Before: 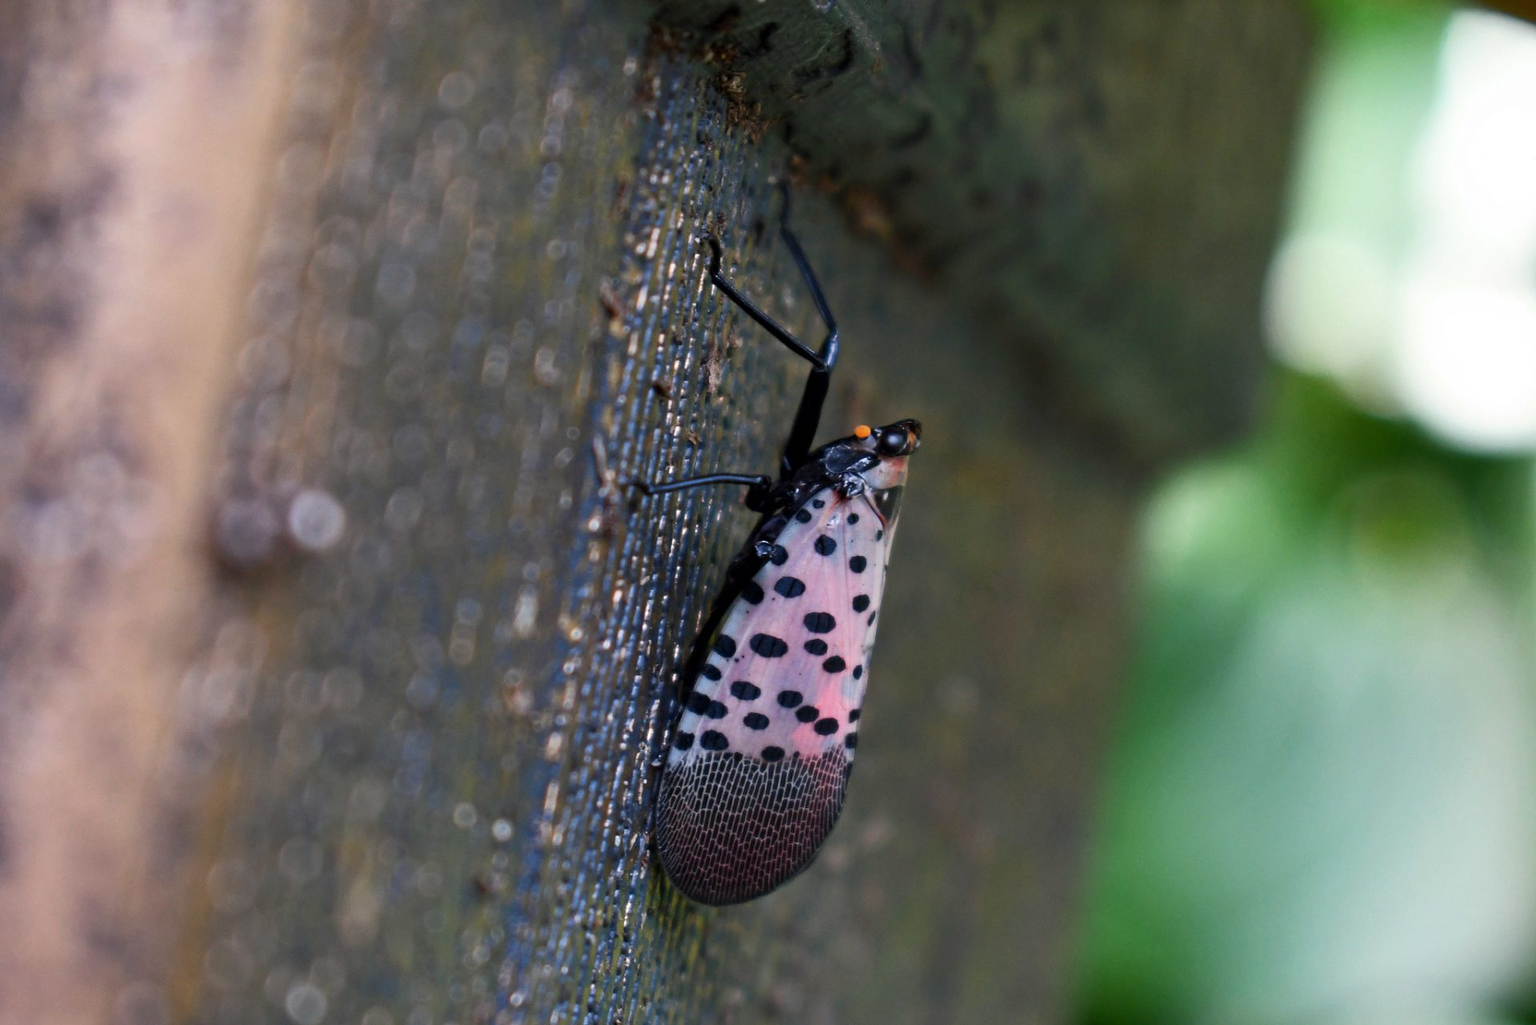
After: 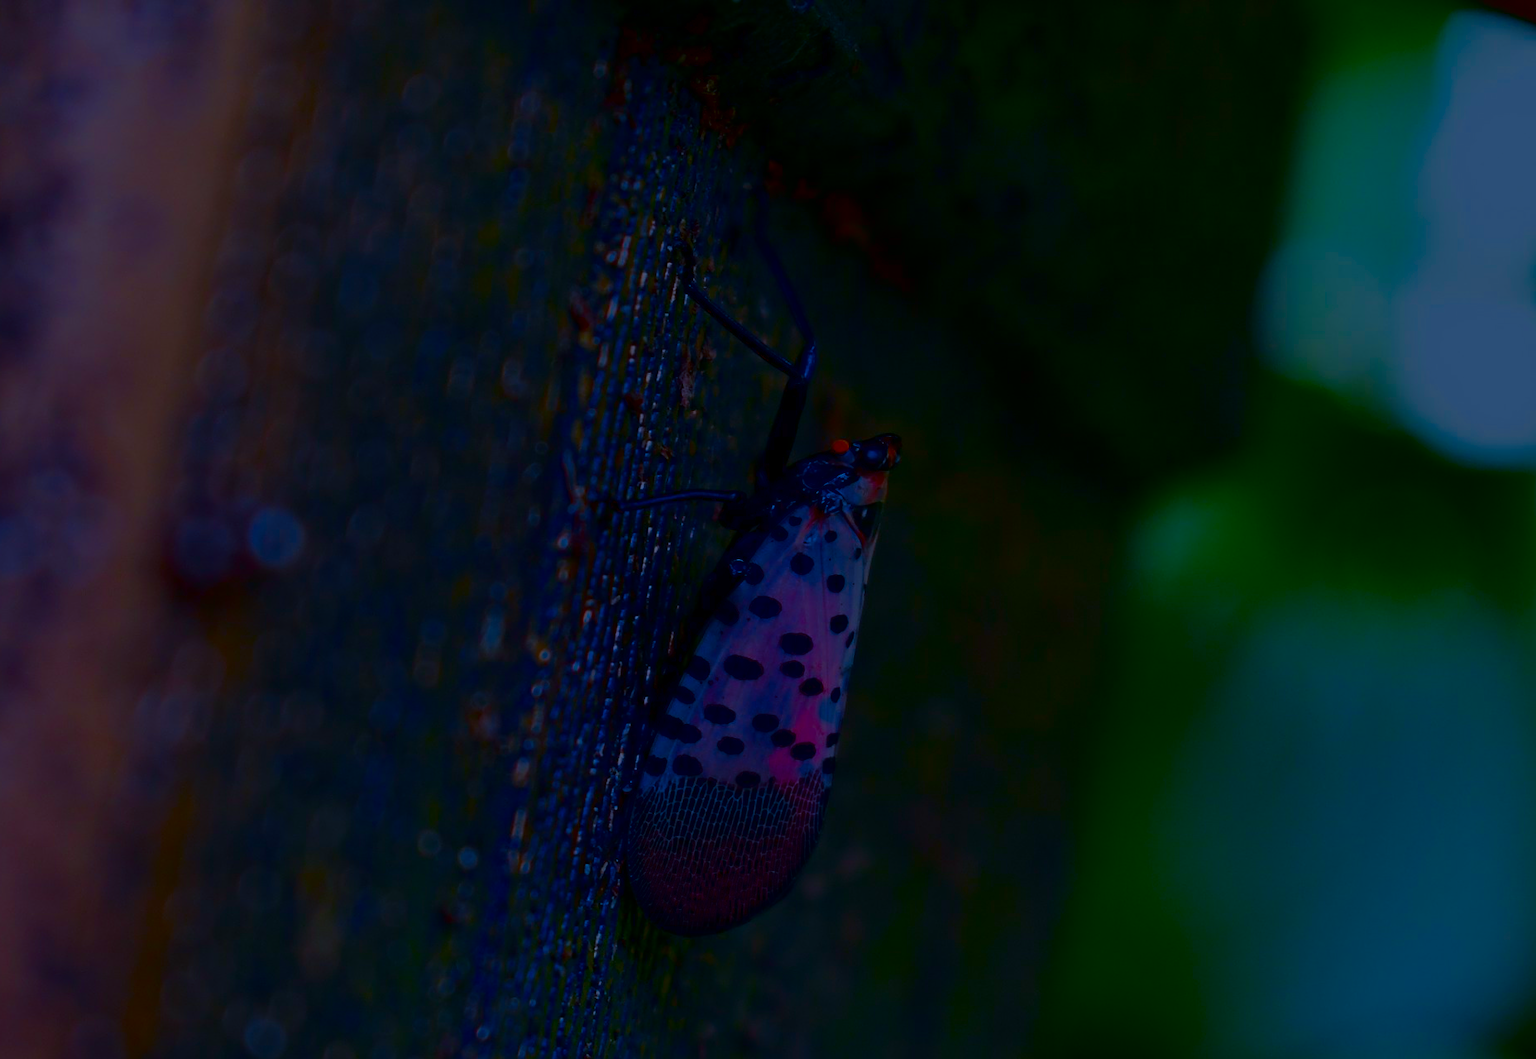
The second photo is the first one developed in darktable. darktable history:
crop and rotate: left 3.238%
tone curve: curves: ch0 [(0, 0) (0.004, 0.001) (0.133, 0.112) (0.325, 0.362) (0.832, 0.893) (1, 1)], color space Lab, linked channels, preserve colors none
contrast brightness saturation: brightness -1, saturation 1
sharpen: on, module defaults
white balance: red 0.926, green 1.003, blue 1.133
shadows and highlights: shadows -10, white point adjustment 1.5, highlights 10
filmic rgb: black relative exposure -14 EV, white relative exposure 8 EV, threshold 3 EV, hardness 3.74, latitude 50%, contrast 0.5, color science v5 (2021), contrast in shadows safe, contrast in highlights safe, enable highlight reconstruction true
